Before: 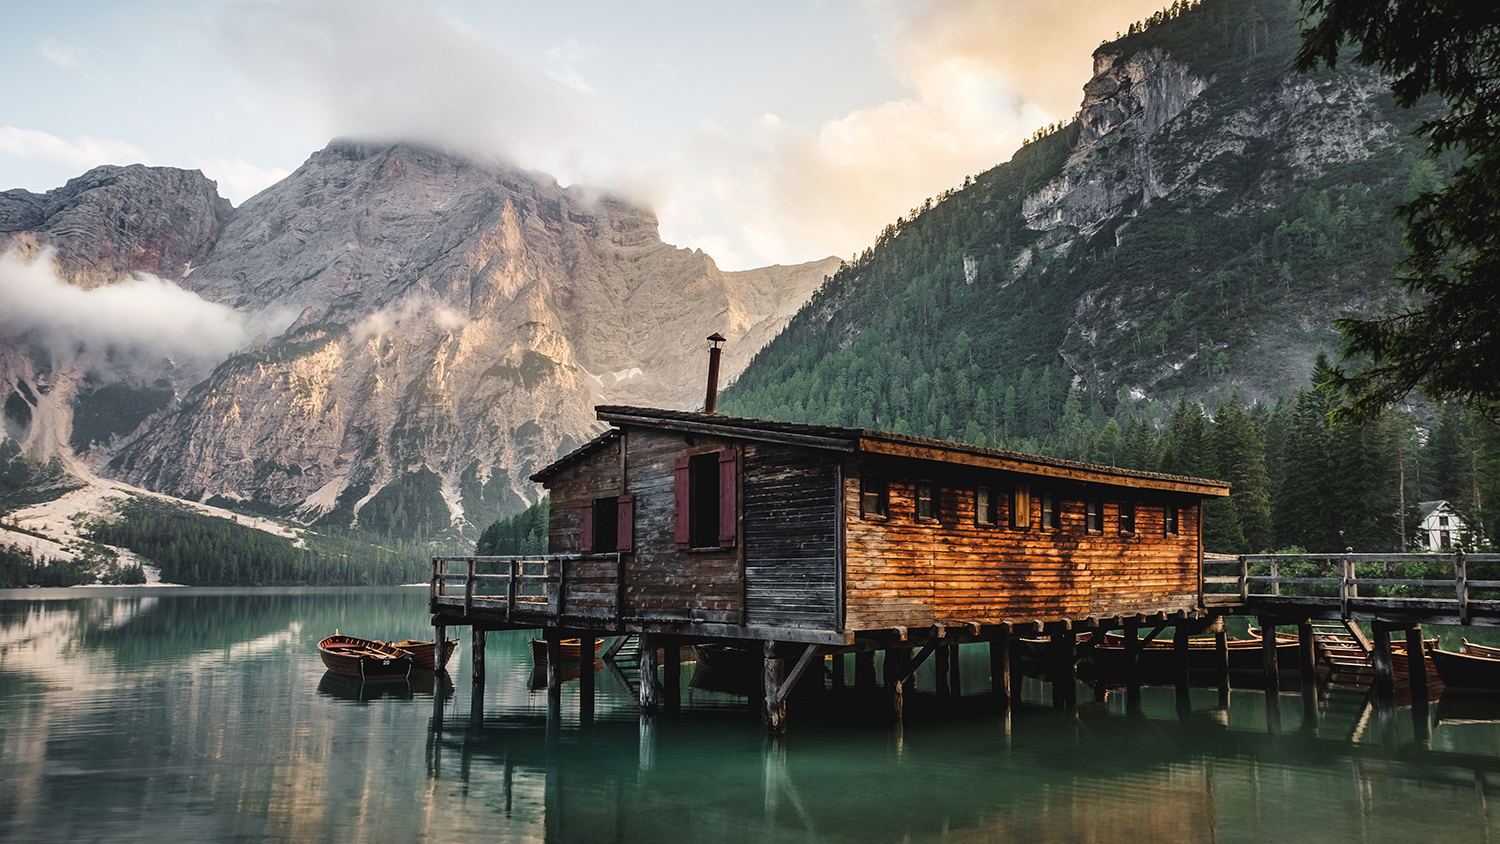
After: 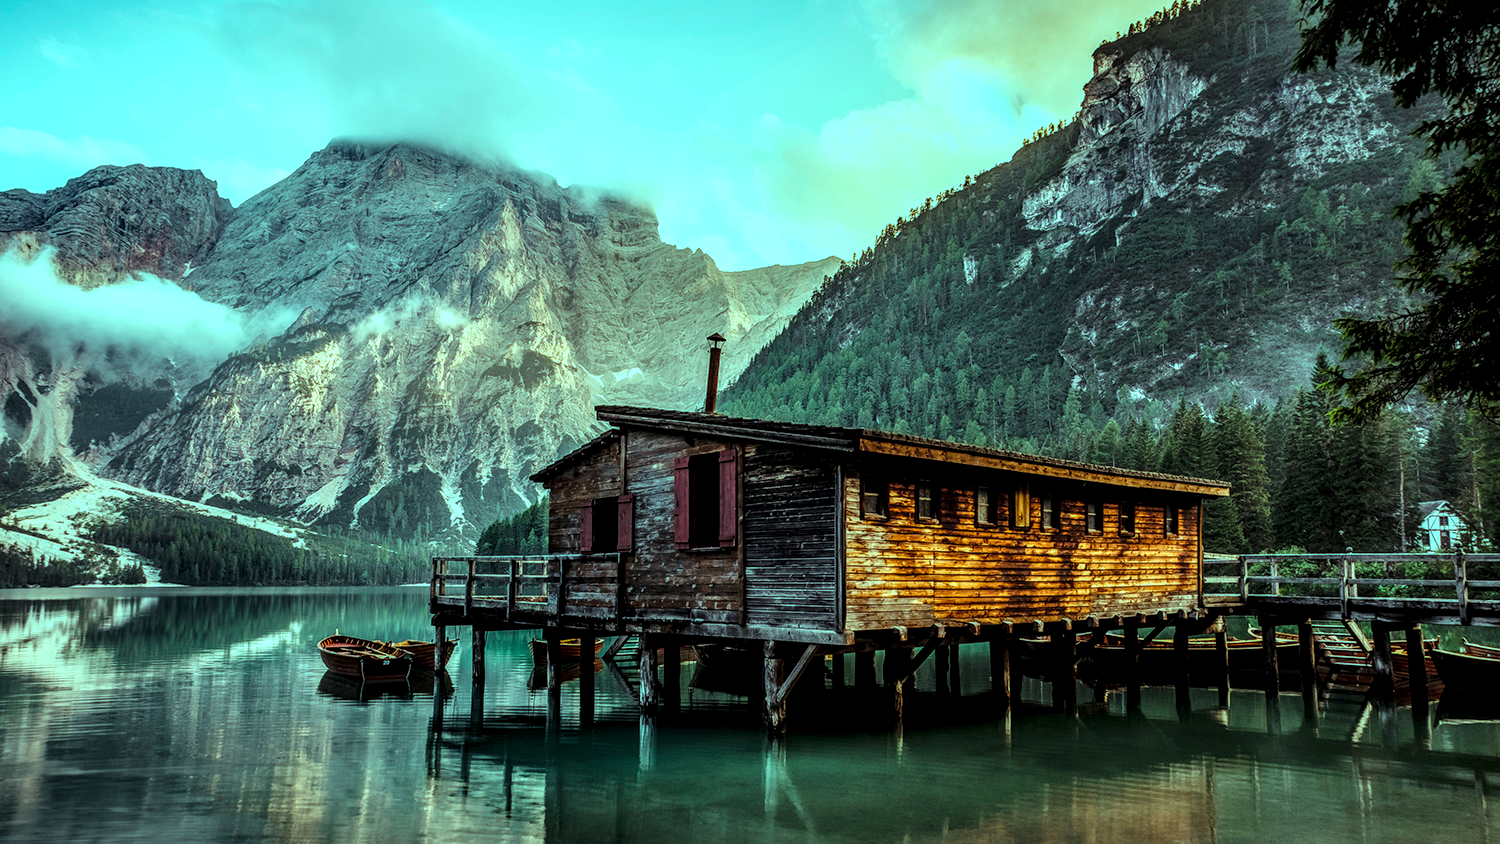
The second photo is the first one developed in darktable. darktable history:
local contrast: highlights 21%, shadows 71%, detail 170%
color balance rgb: highlights gain › chroma 7.601%, highlights gain › hue 187.32°, perceptual saturation grading › global saturation 25.589%
